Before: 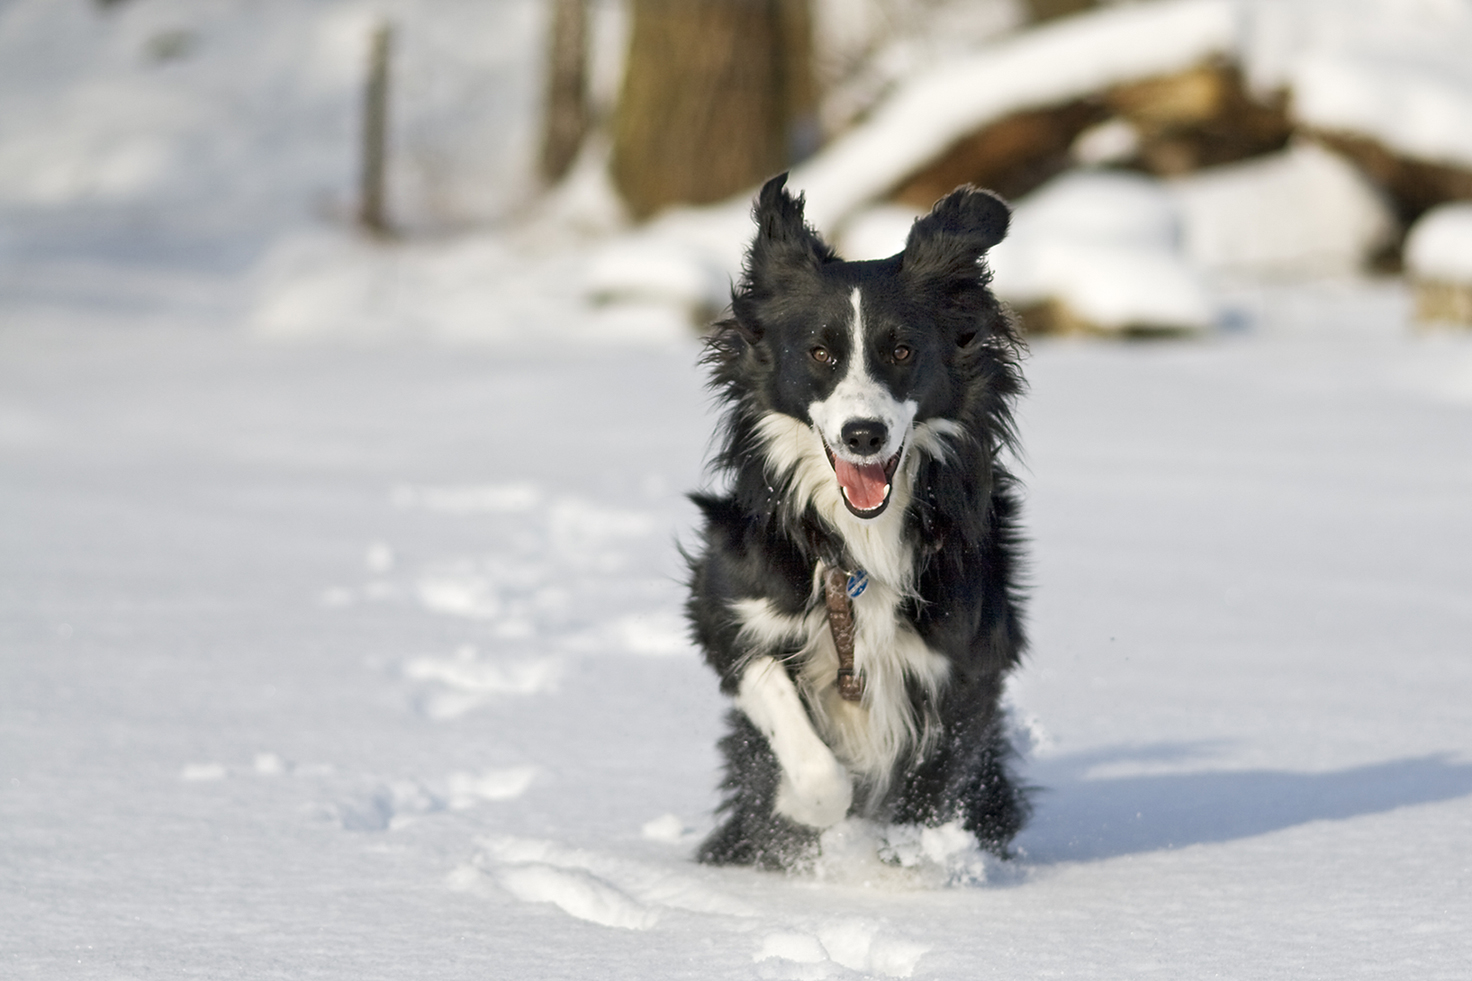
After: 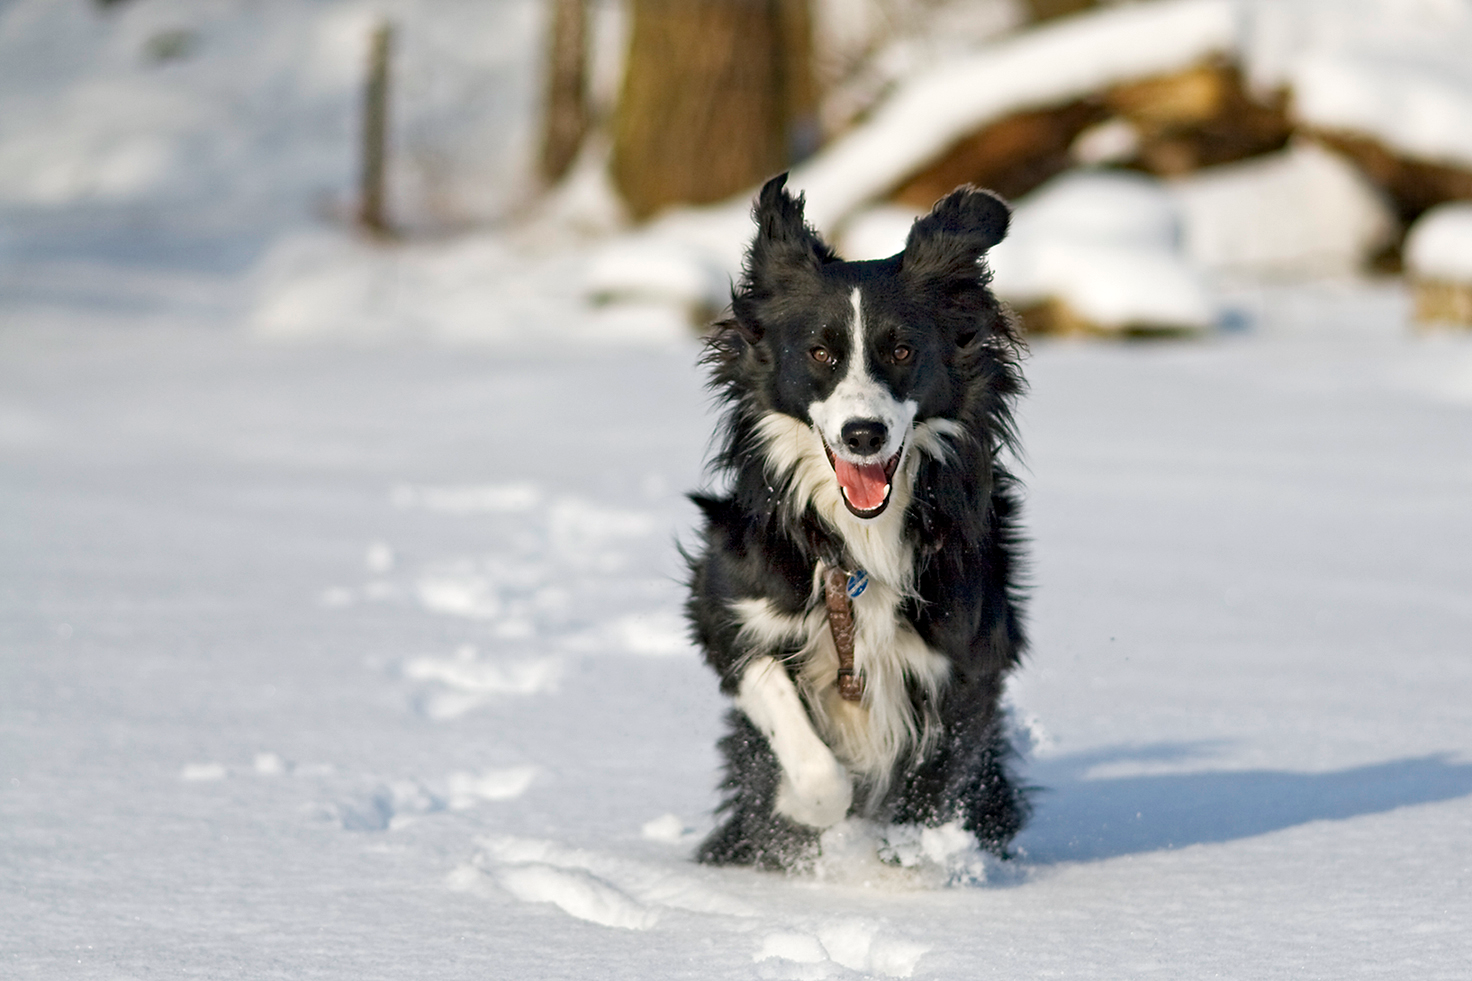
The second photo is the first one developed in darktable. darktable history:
haze removal: strength 0.287, distance 0.252, compatibility mode true, adaptive false
